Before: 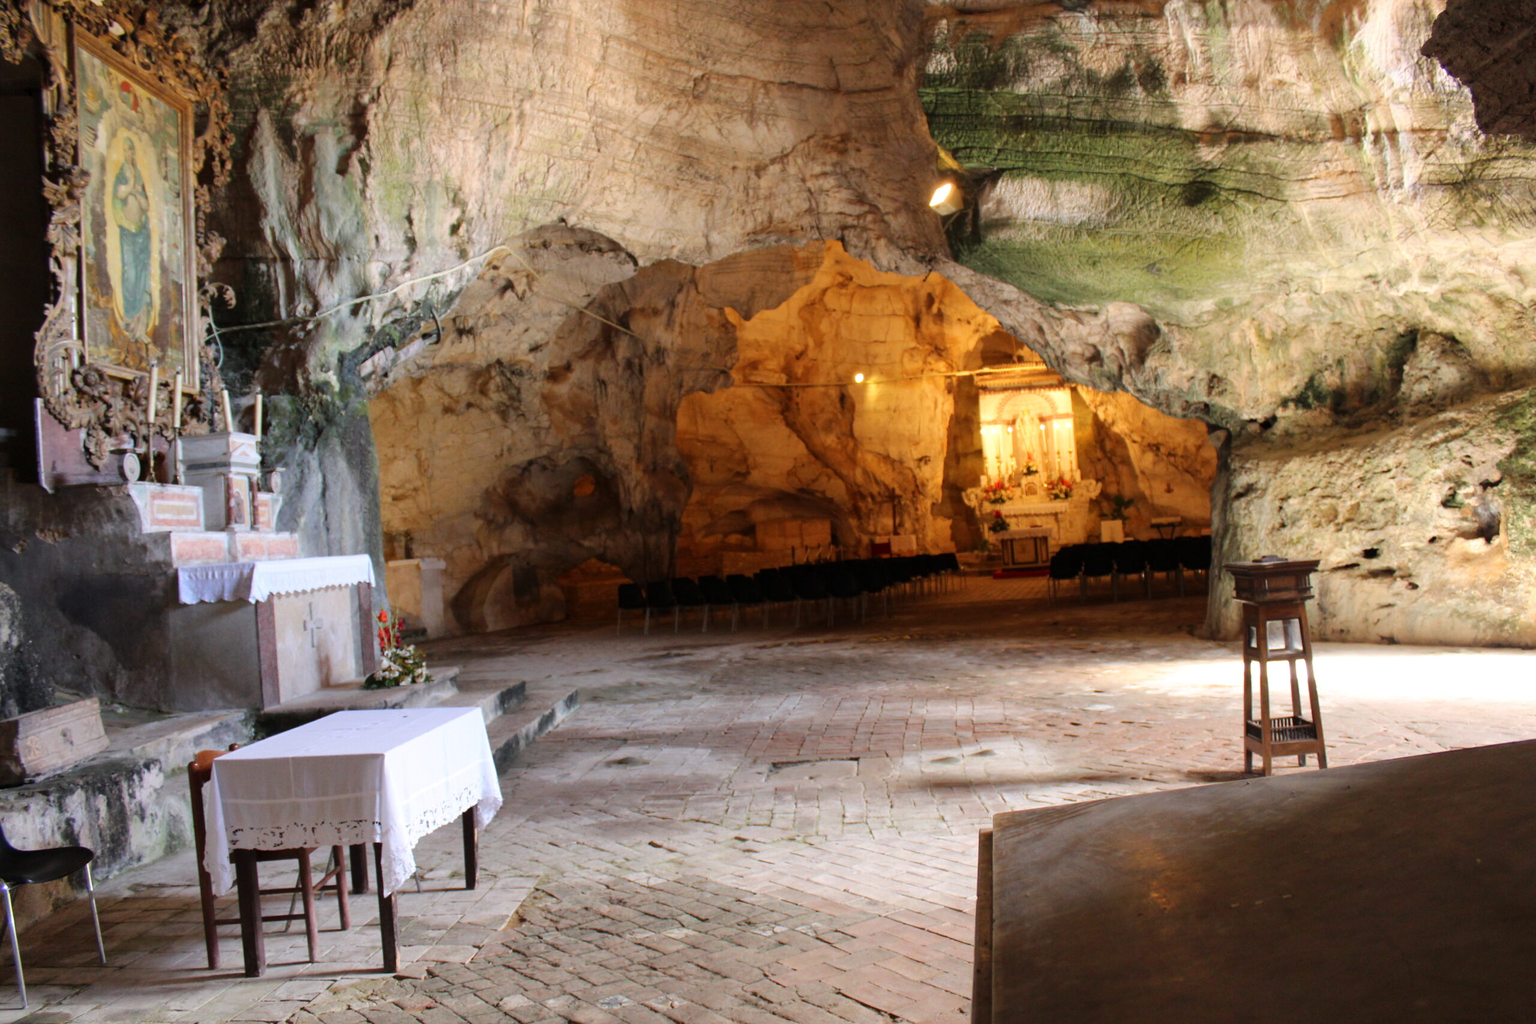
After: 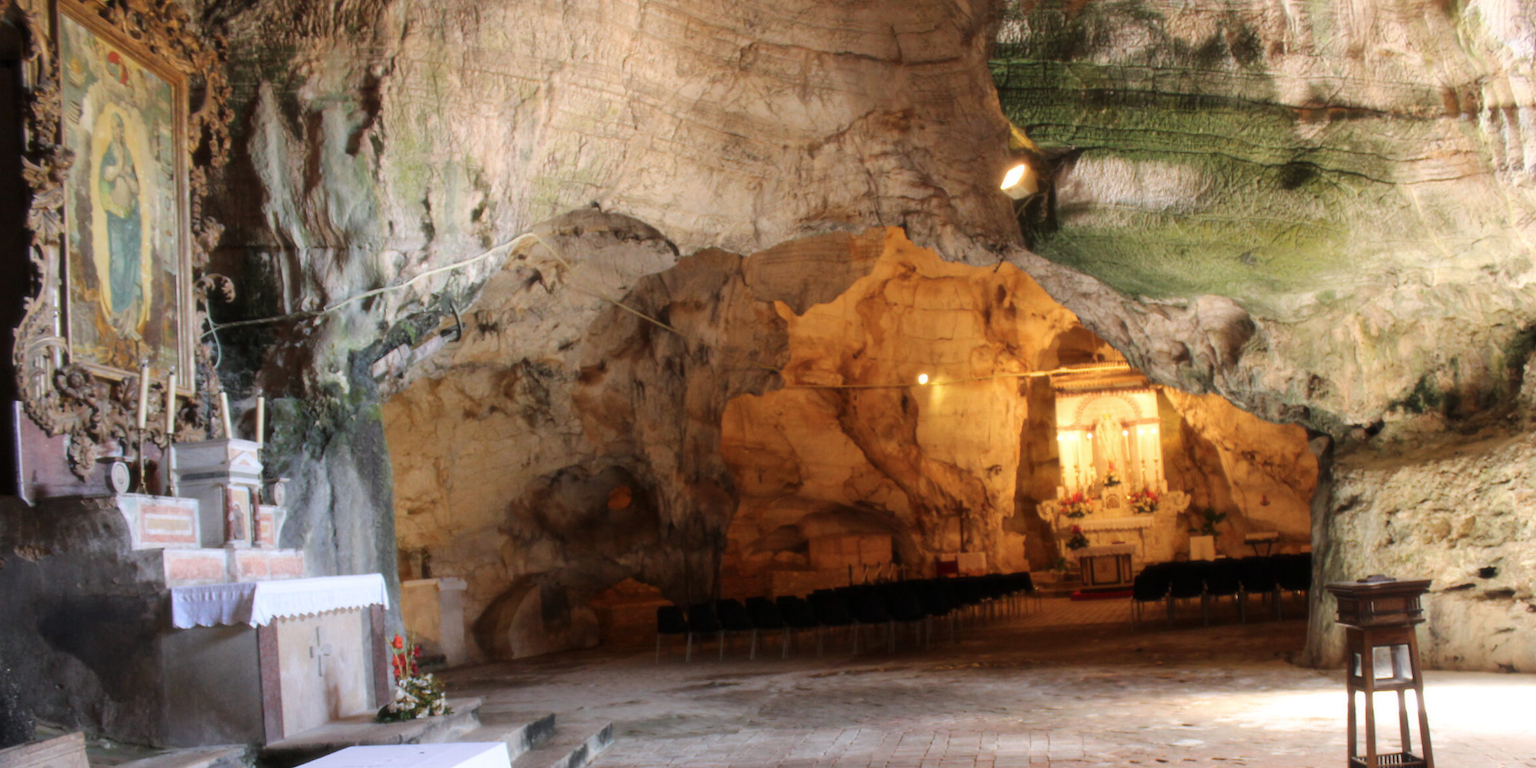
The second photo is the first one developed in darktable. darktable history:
crop: left 1.509%, top 3.452%, right 7.696%, bottom 28.452%
soften: size 10%, saturation 50%, brightness 0.2 EV, mix 10%
